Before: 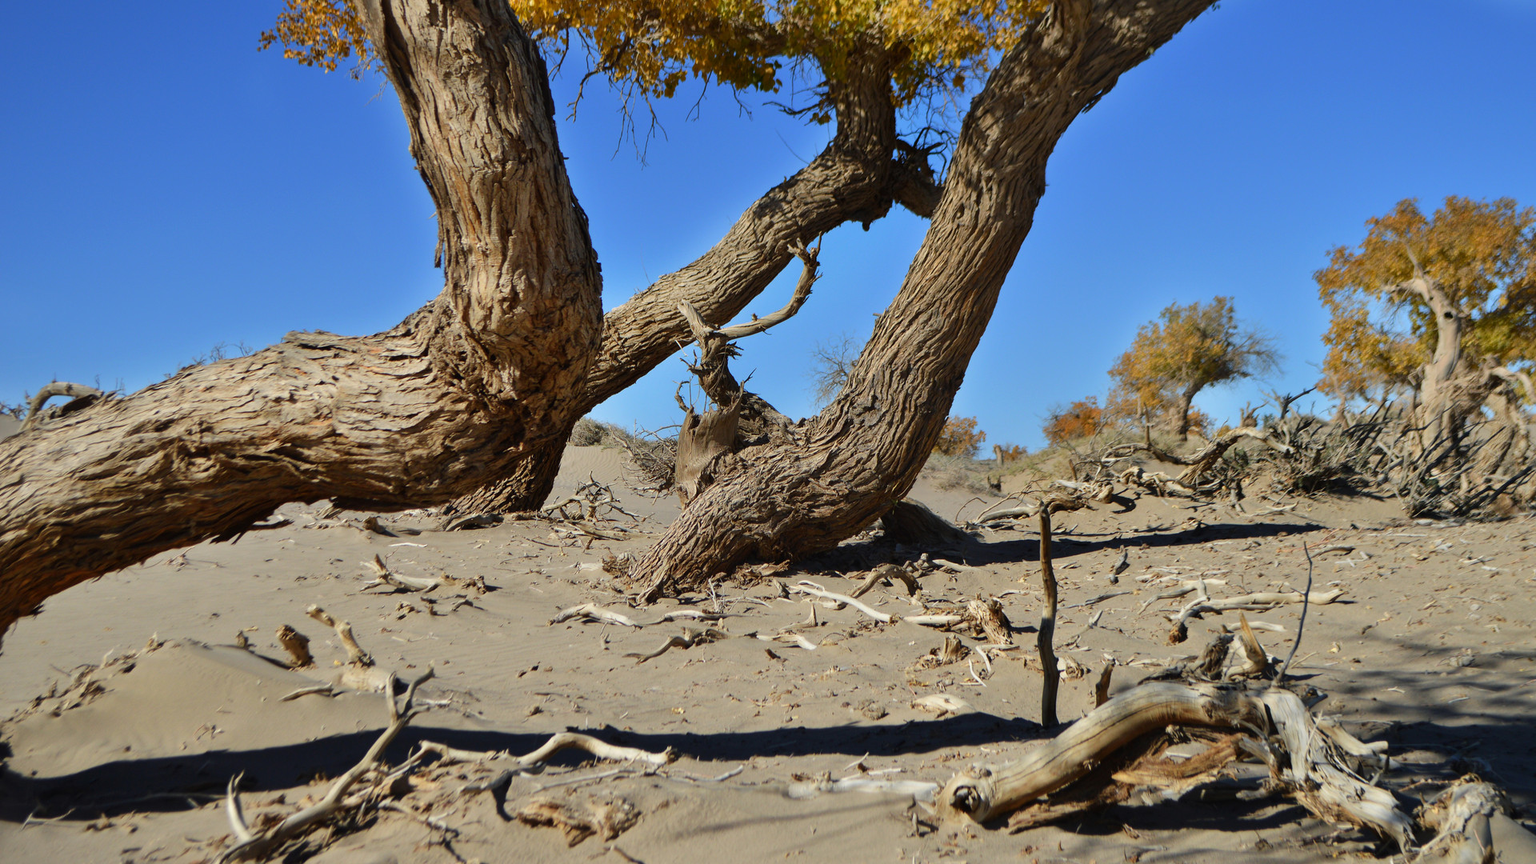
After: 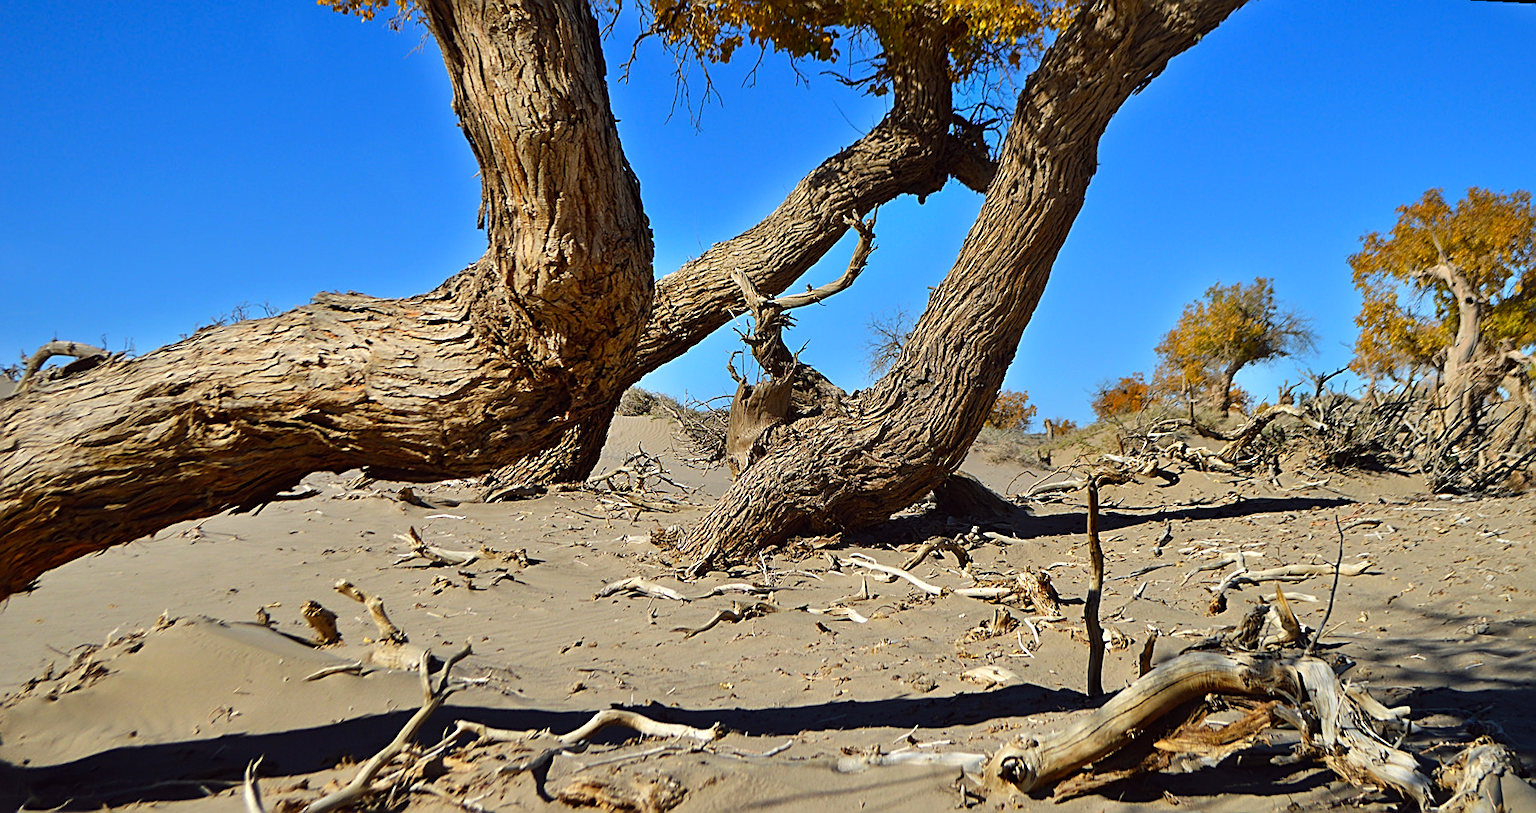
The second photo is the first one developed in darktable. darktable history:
color balance: lift [1, 1.001, 0.999, 1.001], gamma [1, 1.004, 1.007, 0.993], gain [1, 0.991, 0.987, 1.013], contrast 7.5%, contrast fulcrum 10%, output saturation 115%
exposure: compensate highlight preservation false
sharpen: amount 1
rotate and perspective: rotation 0.679°, lens shift (horizontal) 0.136, crop left 0.009, crop right 0.991, crop top 0.078, crop bottom 0.95
